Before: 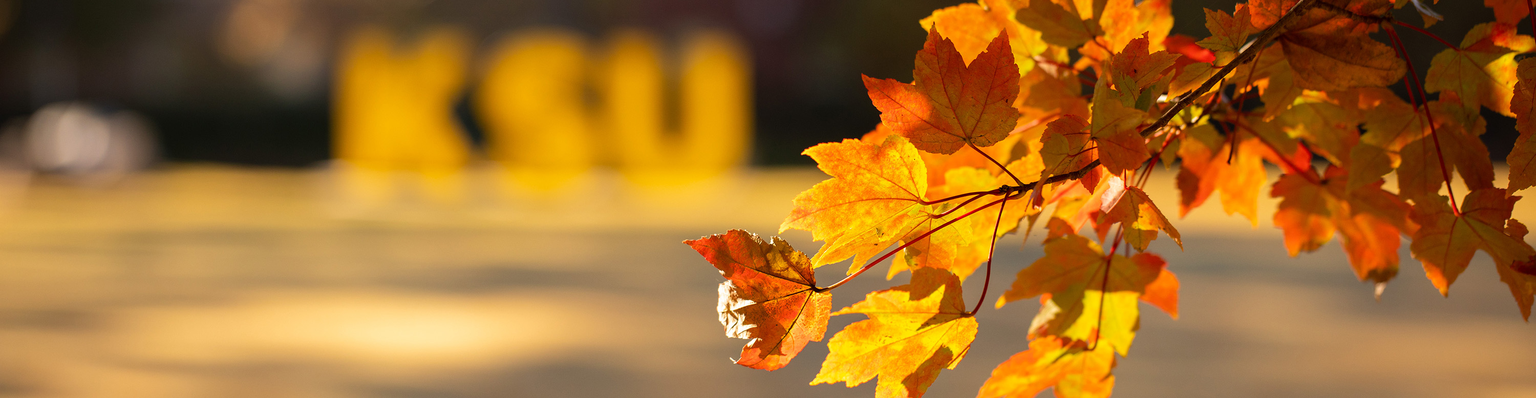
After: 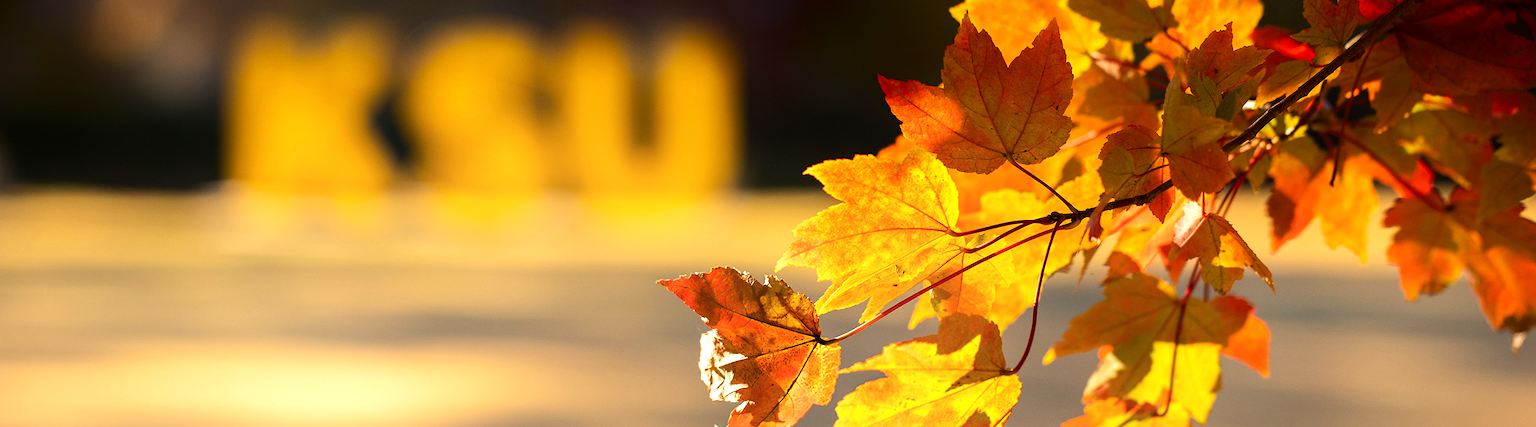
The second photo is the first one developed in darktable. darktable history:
tone equalizer: -8 EV -0.417 EV, -7 EV -0.389 EV, -6 EV -0.333 EV, -5 EV -0.222 EV, -3 EV 0.222 EV, -2 EV 0.333 EV, -1 EV 0.389 EV, +0 EV 0.417 EV, edges refinement/feathering 500, mask exposure compensation -1.57 EV, preserve details no
shadows and highlights: shadows -70, highlights 35, soften with gaussian
crop: left 9.929%, top 3.475%, right 9.188%, bottom 9.529%
